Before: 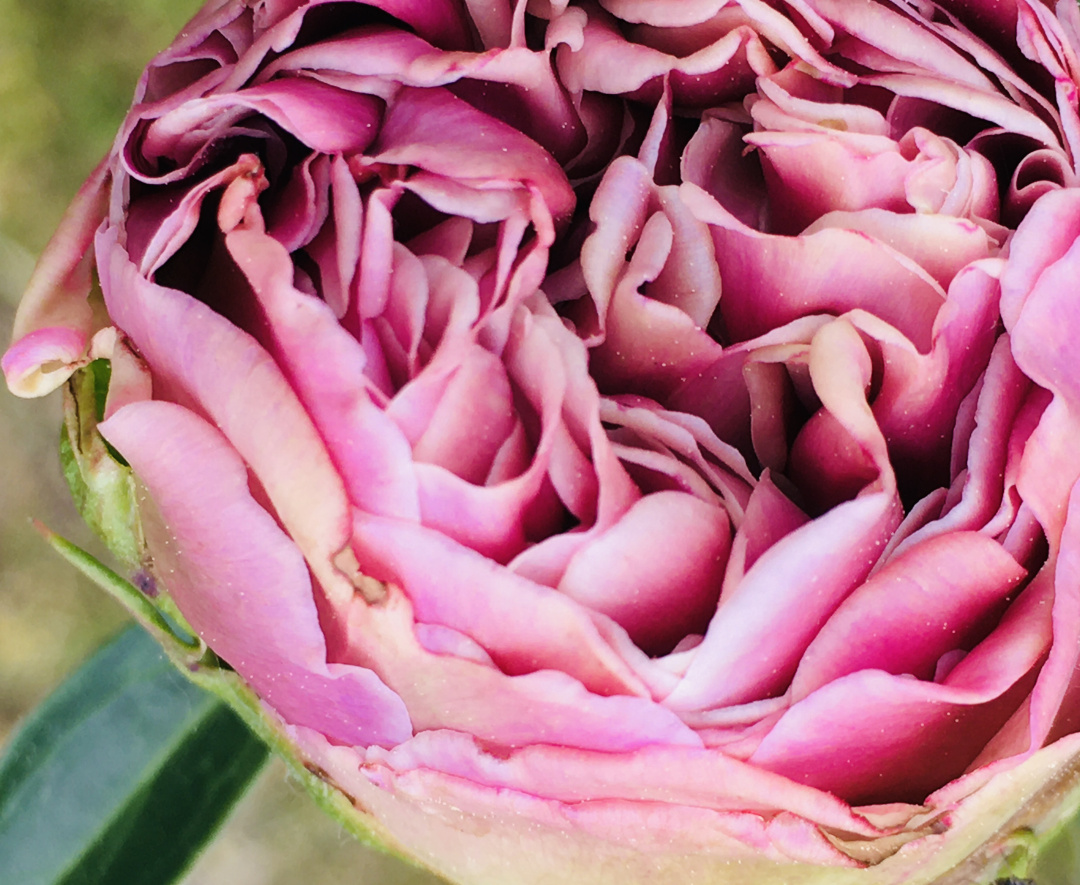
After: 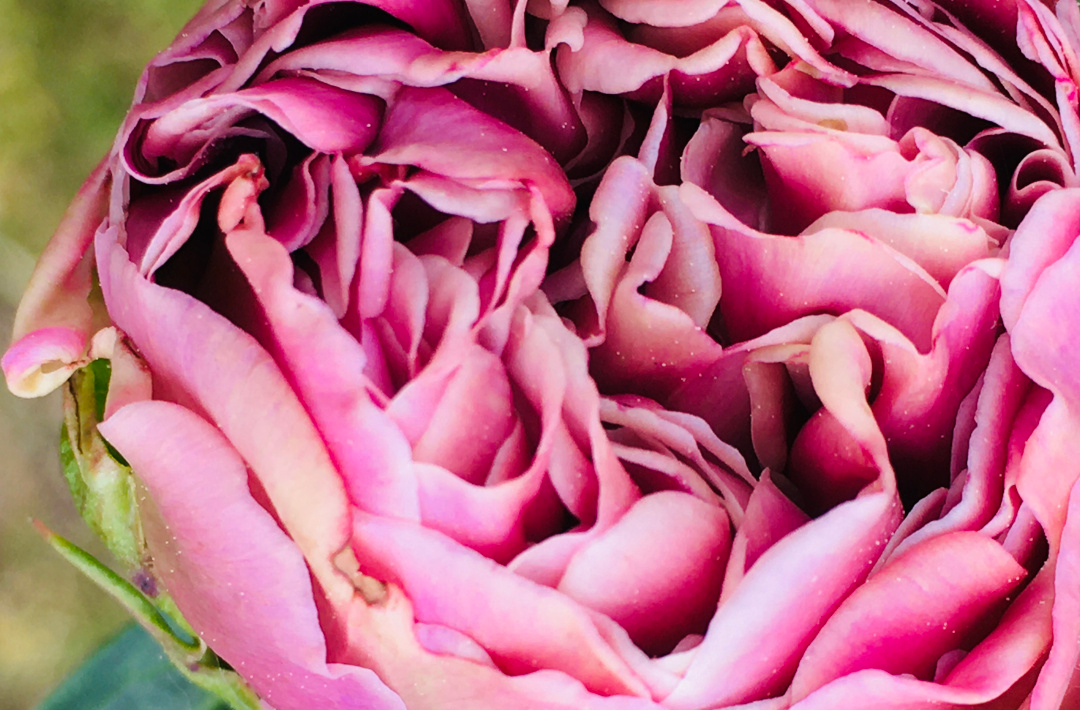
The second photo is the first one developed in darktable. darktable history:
crop: bottom 19.698%
color correction: highlights b* 0.002, saturation 0.977
